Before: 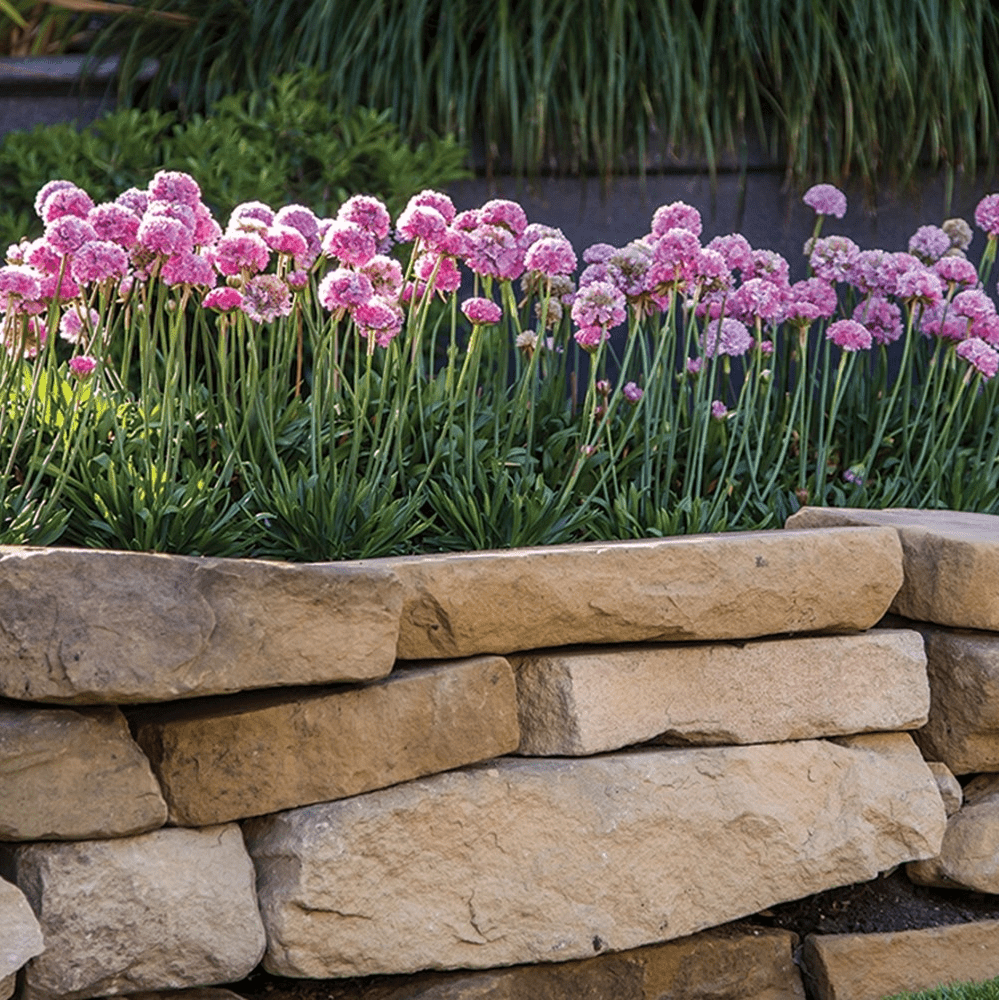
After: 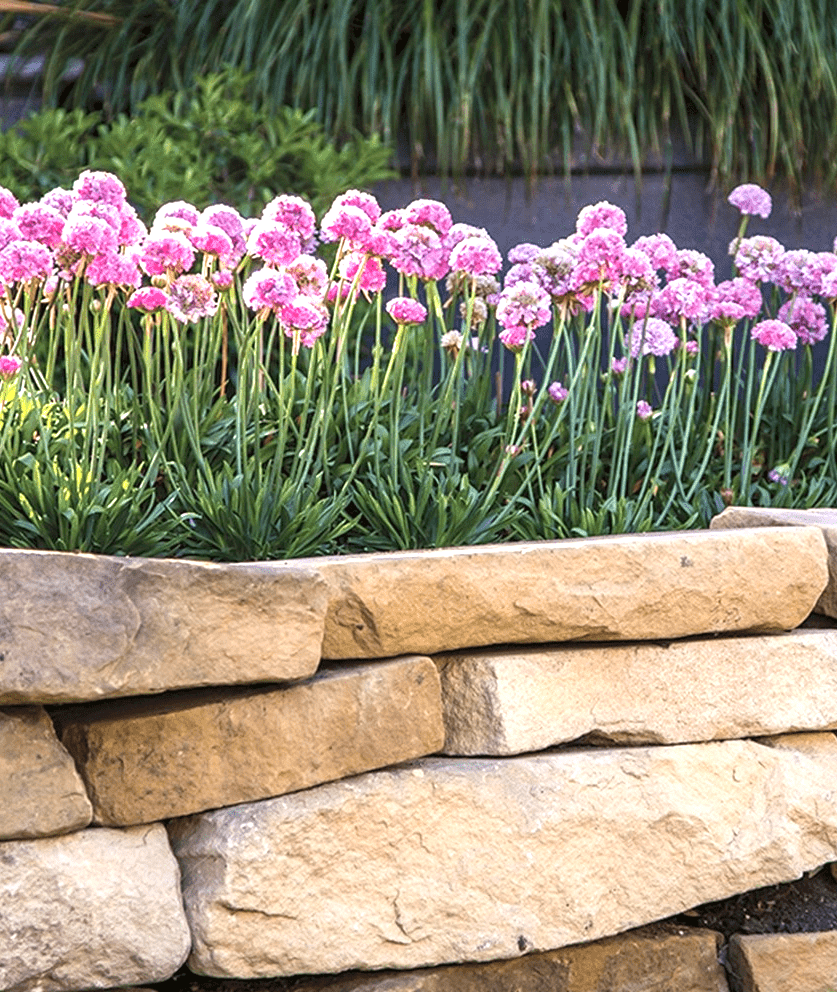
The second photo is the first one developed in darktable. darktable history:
crop: left 7.598%, right 7.873%
exposure: black level correction 0, exposure 1.1 EV, compensate exposure bias true, compensate highlight preservation false
